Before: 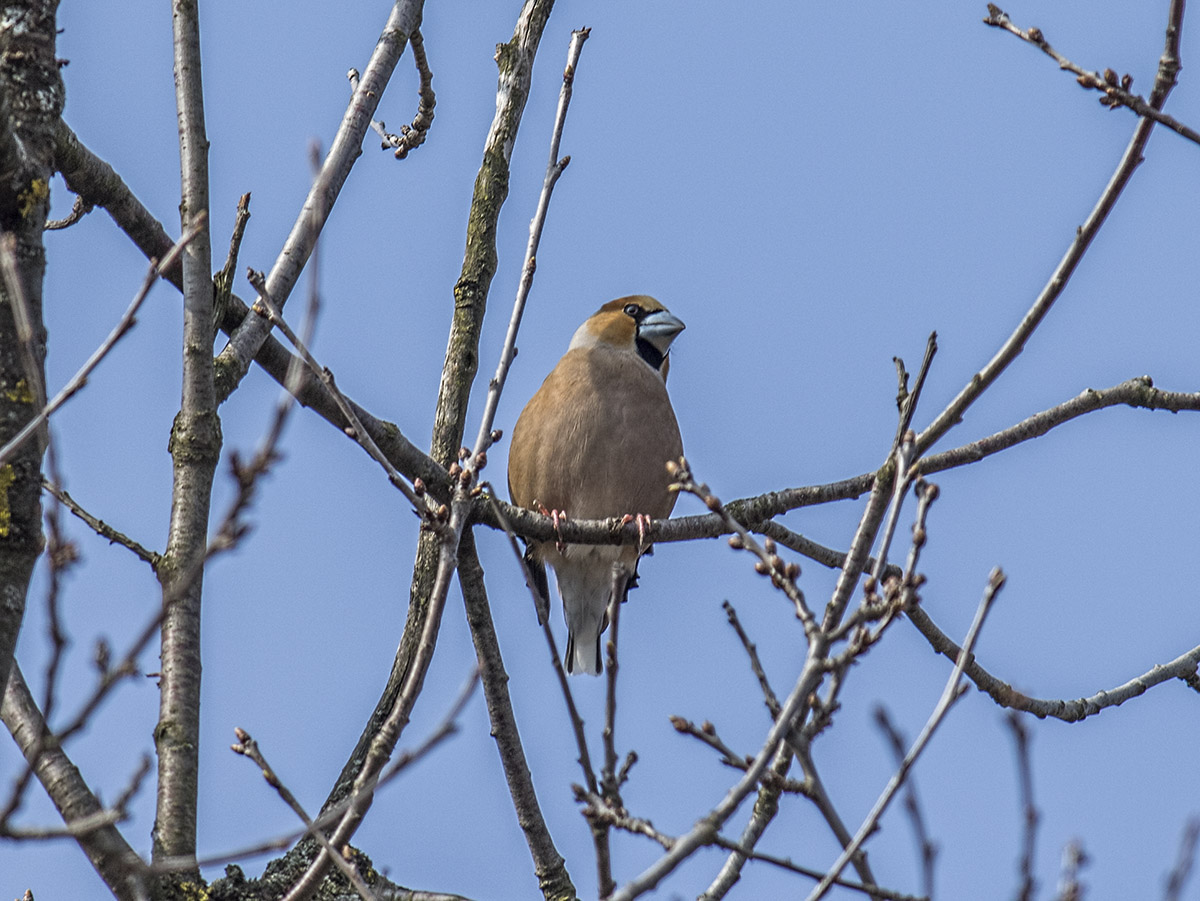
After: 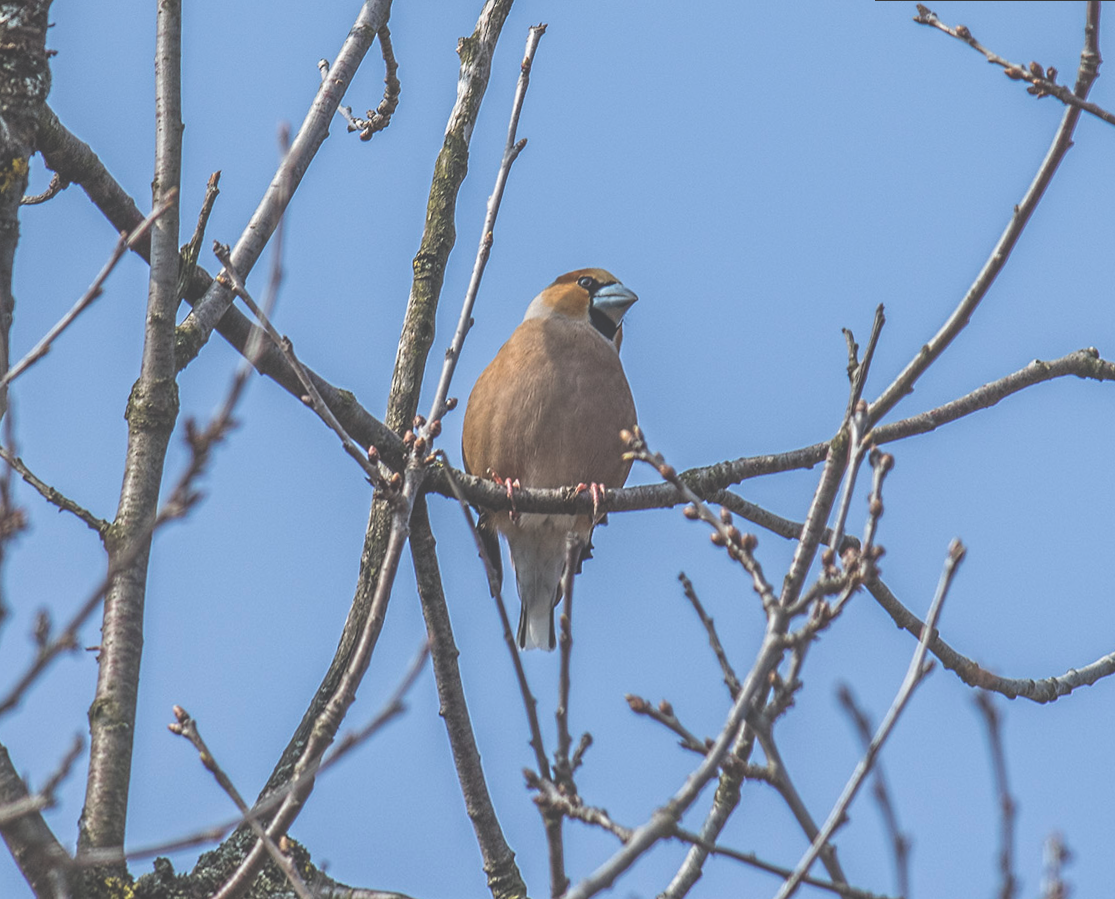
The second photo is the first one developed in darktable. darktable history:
contrast equalizer: octaves 7, y [[0.6 ×6], [0.55 ×6], [0 ×6], [0 ×6], [0 ×6]], mix -0.2
rotate and perspective: rotation 0.215°, lens shift (vertical) -0.139, crop left 0.069, crop right 0.939, crop top 0.002, crop bottom 0.996
exposure: black level correction -0.041, exposure 0.064 EV, compensate highlight preservation false
